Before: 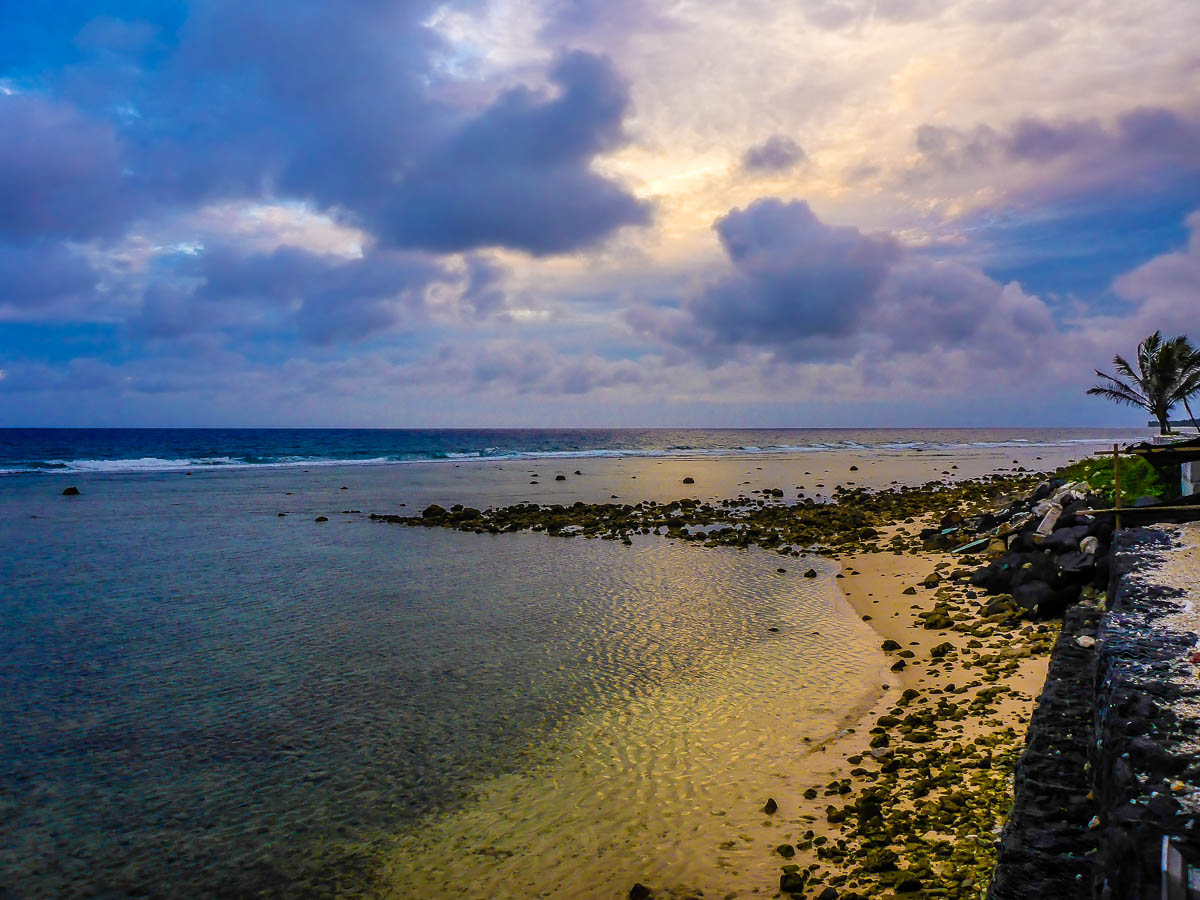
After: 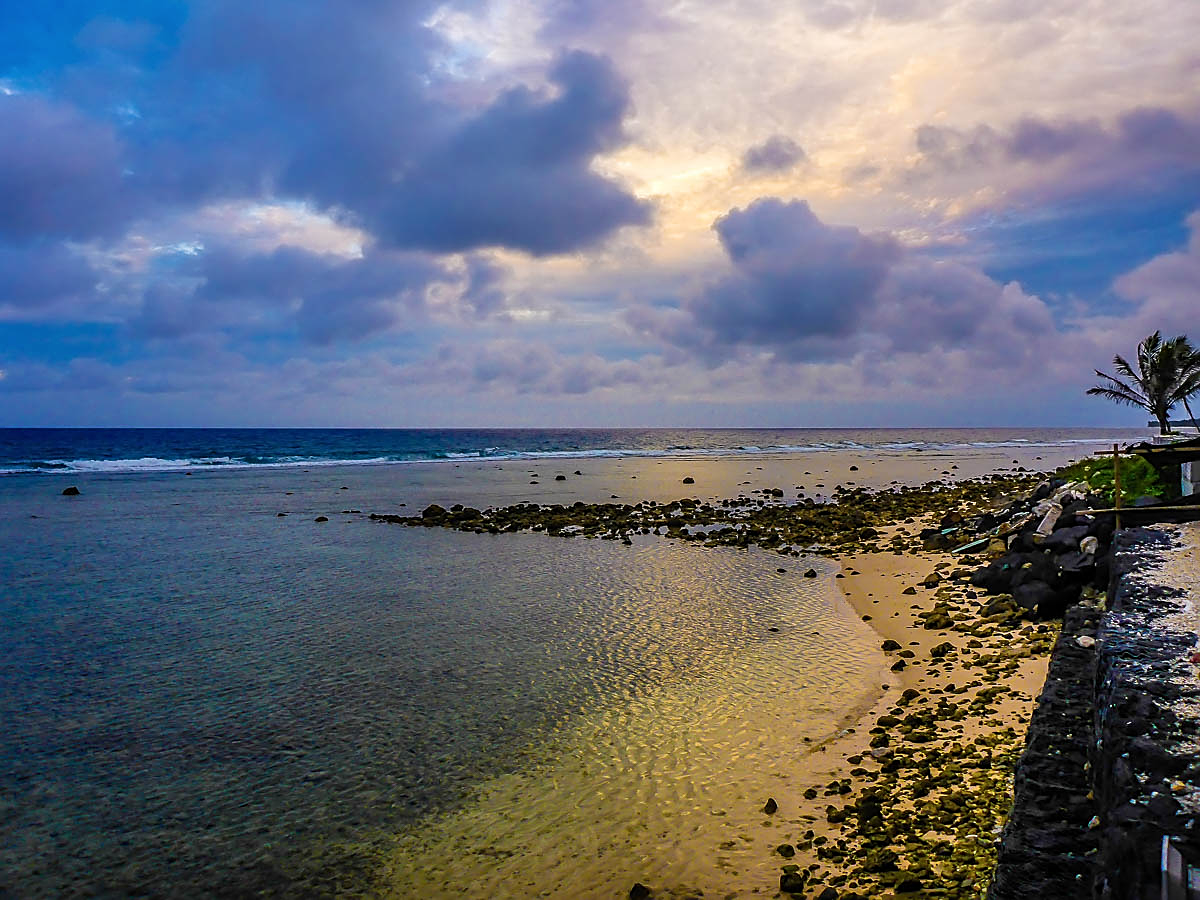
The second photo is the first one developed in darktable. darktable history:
color correction: saturation 0.99
sharpen: on, module defaults
